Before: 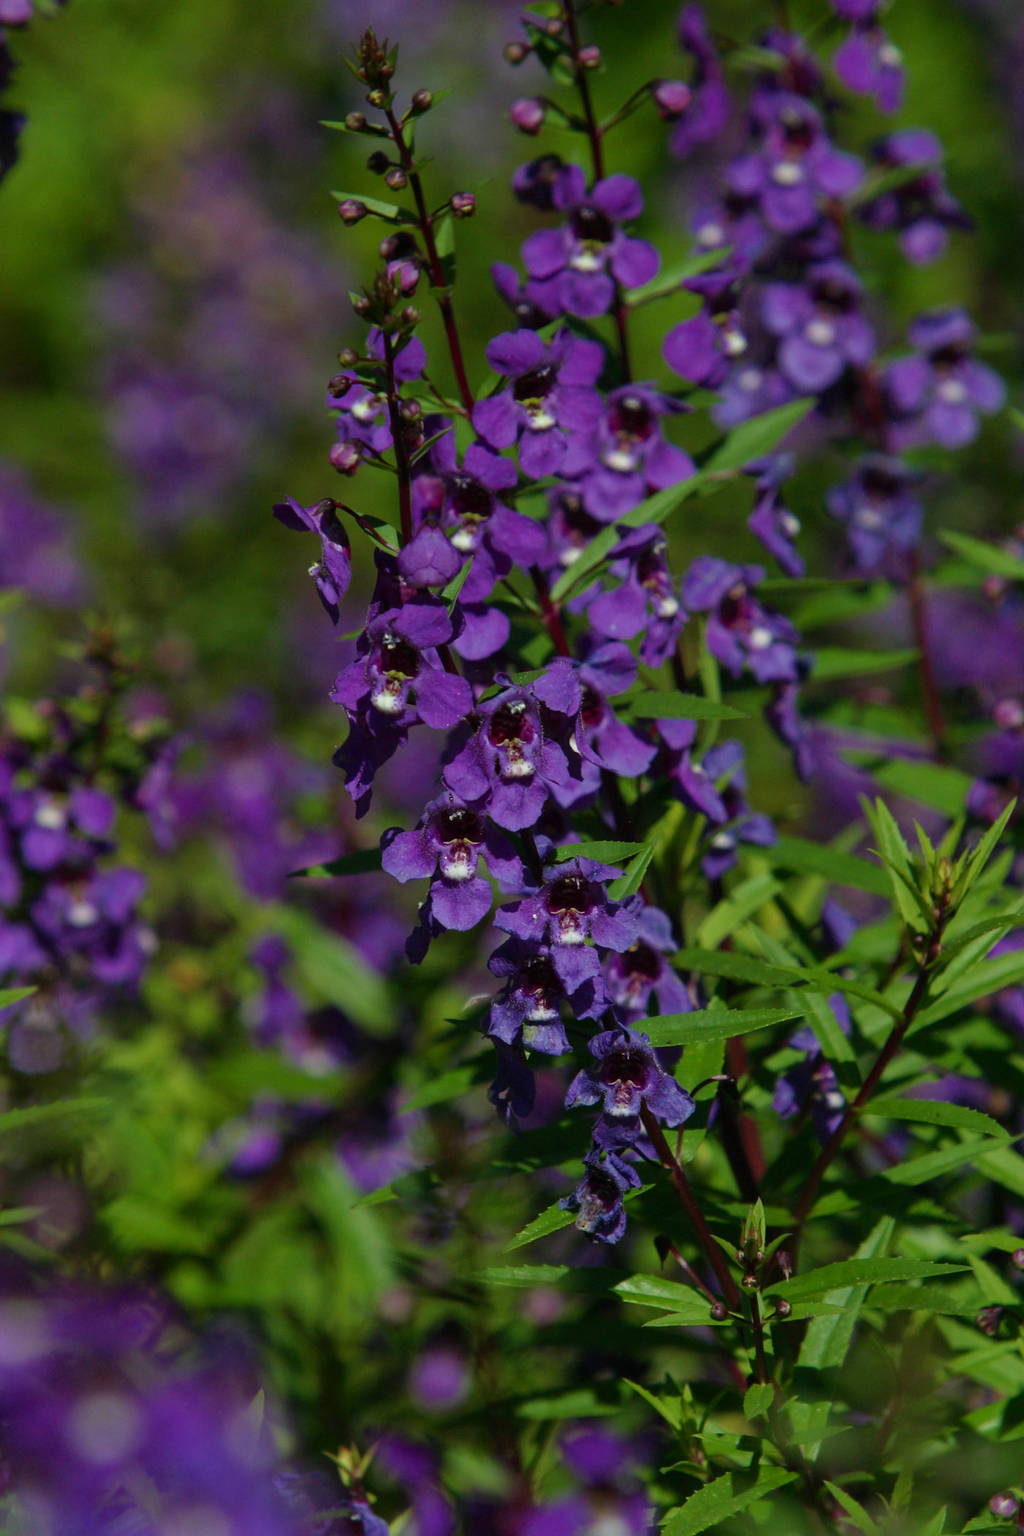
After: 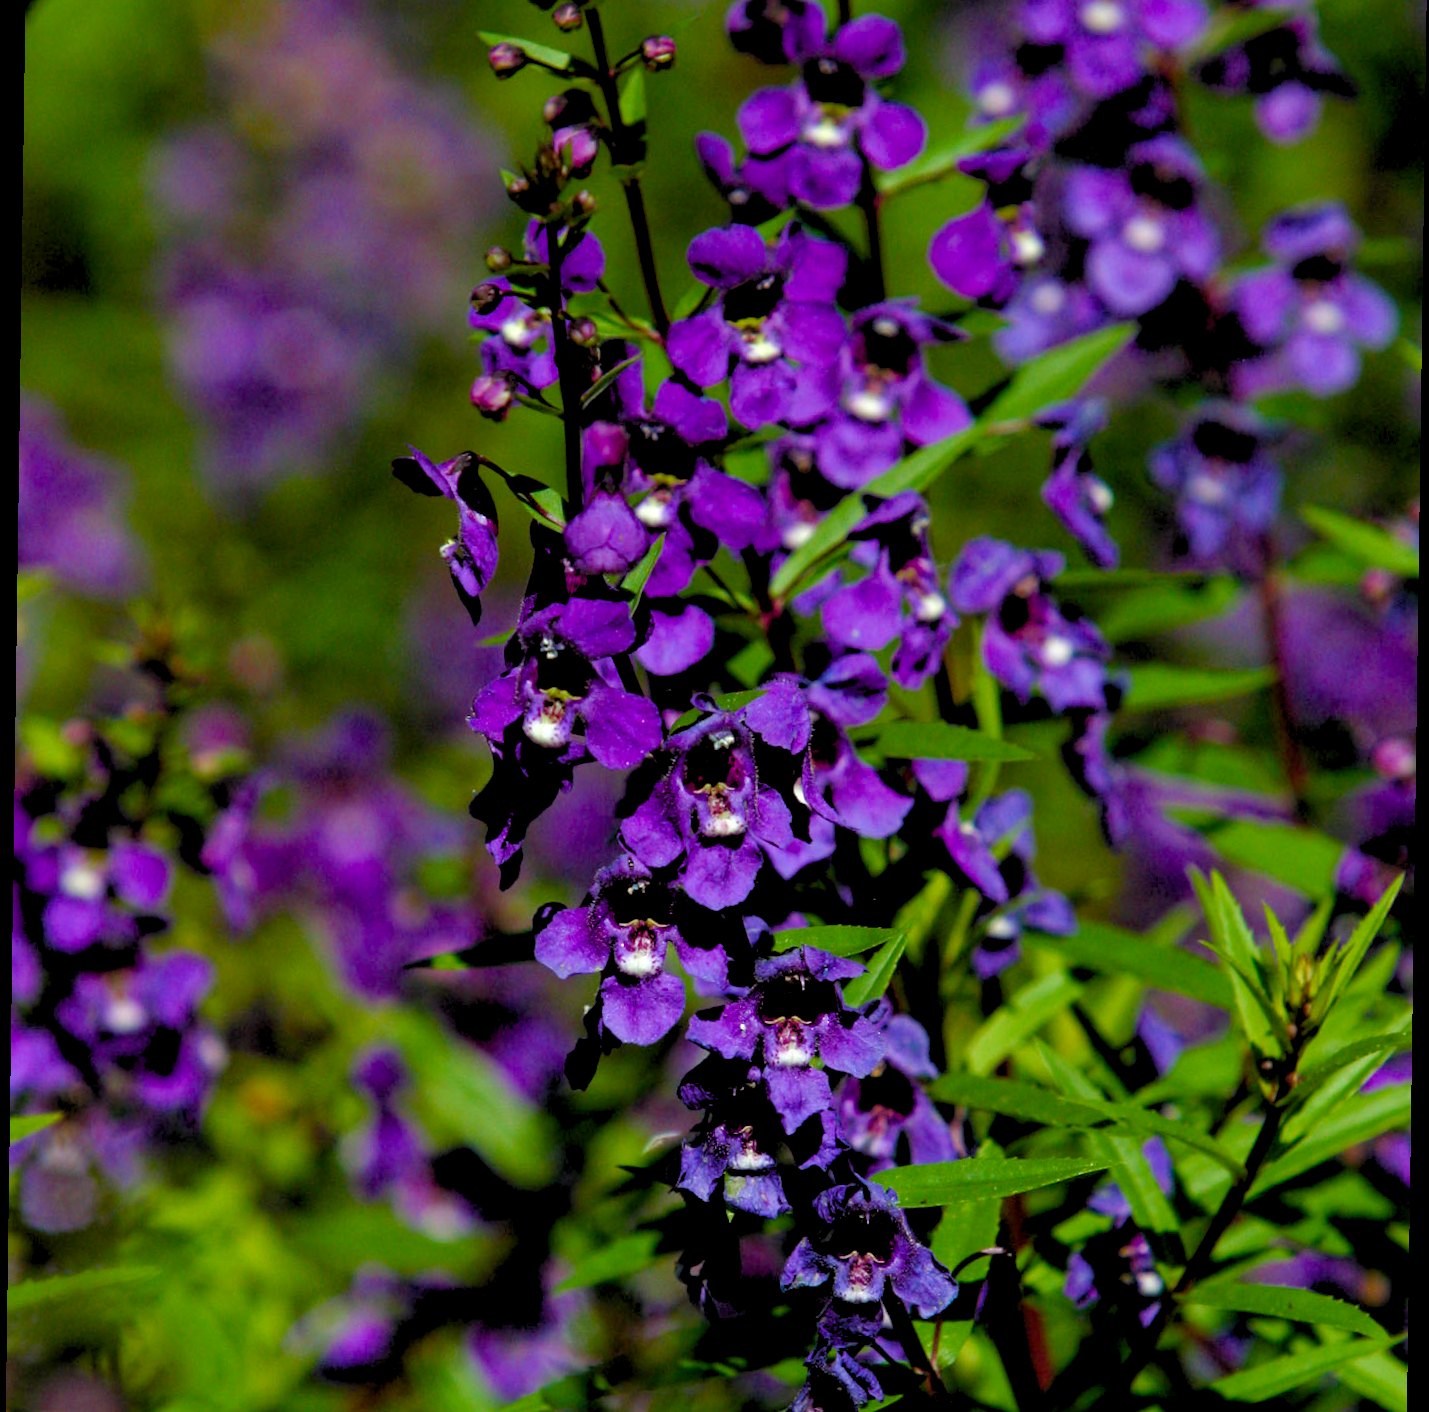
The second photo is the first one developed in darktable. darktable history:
crop: top 11.166%, bottom 22.168%
color balance rgb: perceptual saturation grading › global saturation 25%, perceptual saturation grading › highlights -50%, perceptual saturation grading › shadows 30%, perceptual brilliance grading › global brilliance 12%, global vibrance 20%
rotate and perspective: rotation 0.8°, automatic cropping off
rgb levels: levels [[0.013, 0.434, 0.89], [0, 0.5, 1], [0, 0.5, 1]]
